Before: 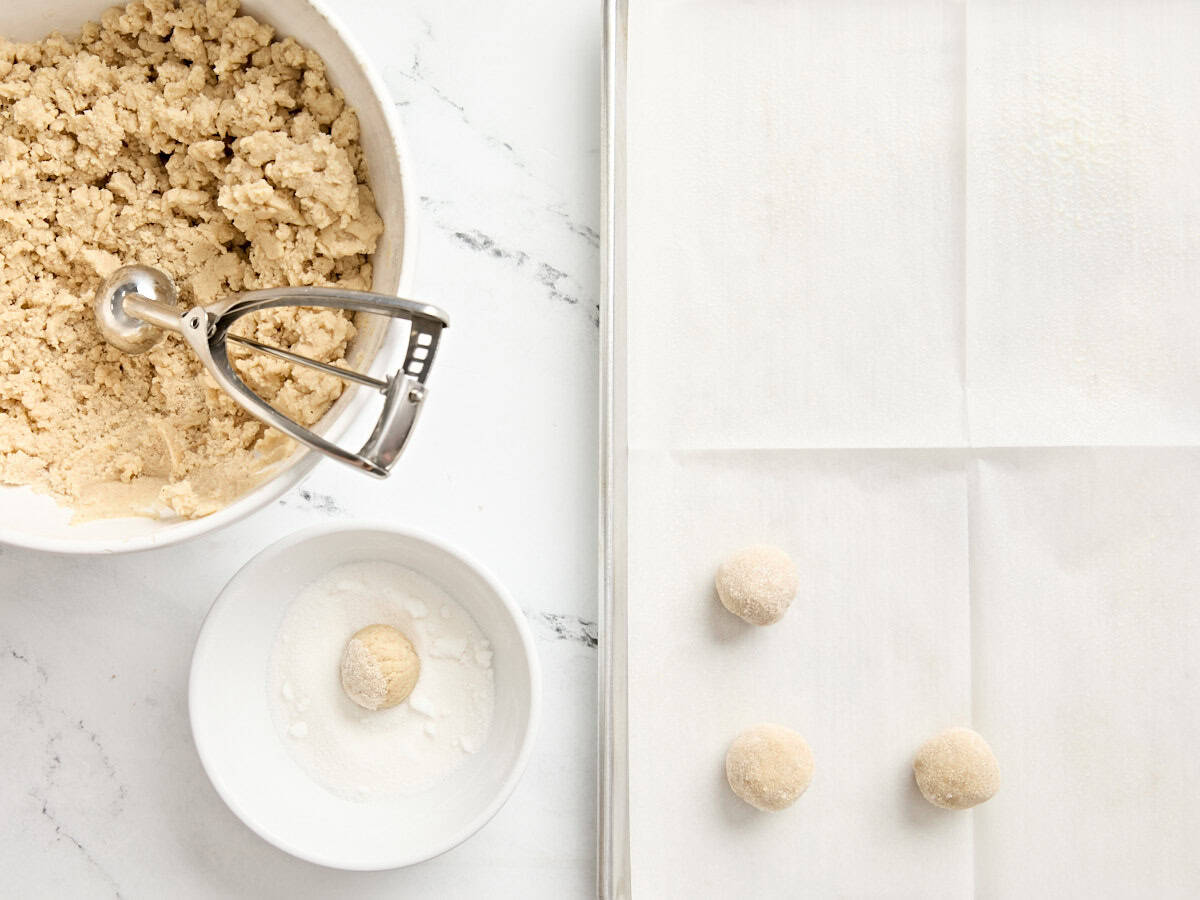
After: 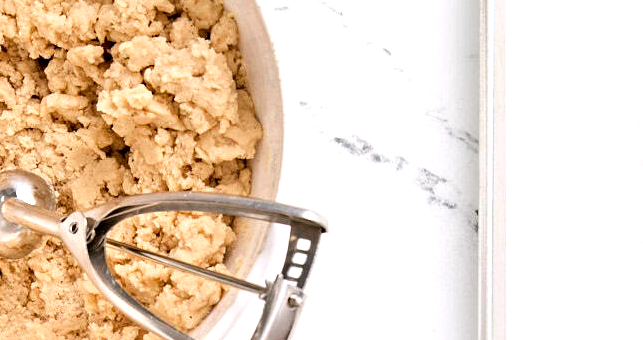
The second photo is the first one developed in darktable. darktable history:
color balance: contrast 10%
white balance: red 1.009, blue 1.027
crop: left 10.121%, top 10.631%, right 36.218%, bottom 51.526%
